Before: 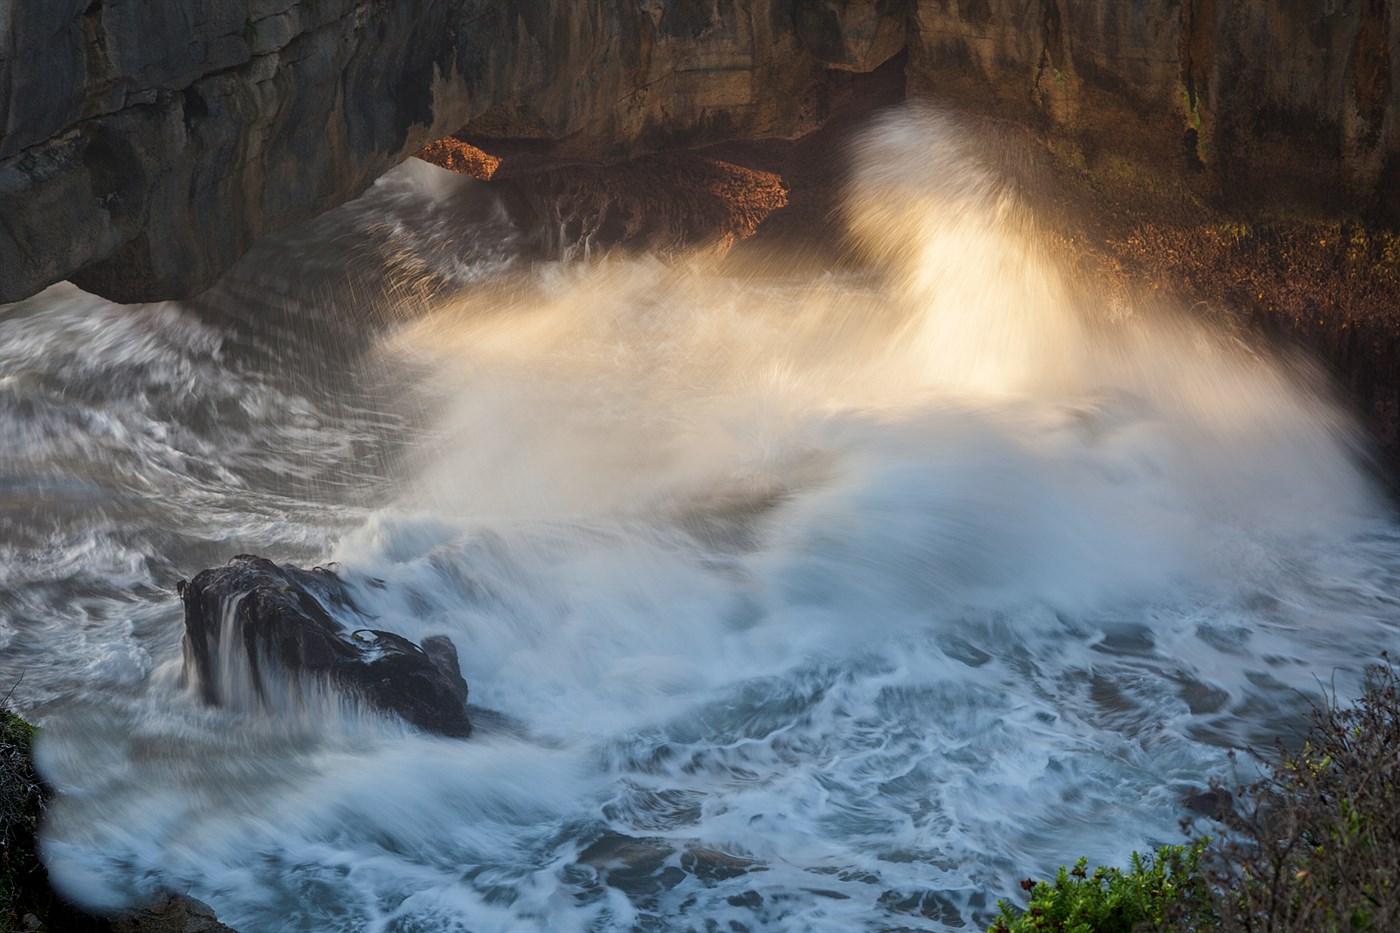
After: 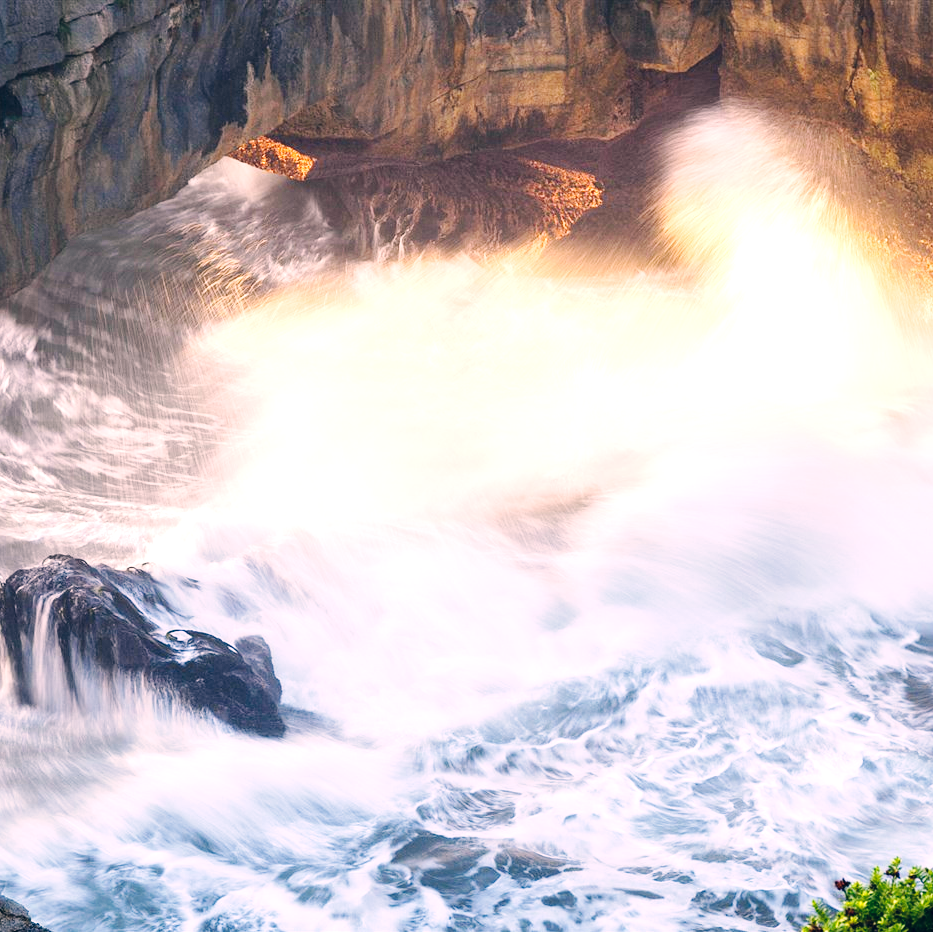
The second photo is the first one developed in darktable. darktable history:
color balance rgb: perceptual saturation grading › global saturation 15.069%
exposure: black level correction 0, exposure 1.472 EV, compensate highlight preservation false
crop and rotate: left 13.349%, right 20.006%
color correction: highlights a* 14.4, highlights b* 6.01, shadows a* -5.78, shadows b* -15.5, saturation 0.833
base curve: curves: ch0 [(0, 0) (0.036, 0.025) (0.121, 0.166) (0.206, 0.329) (0.605, 0.79) (1, 1)], preserve colors none
